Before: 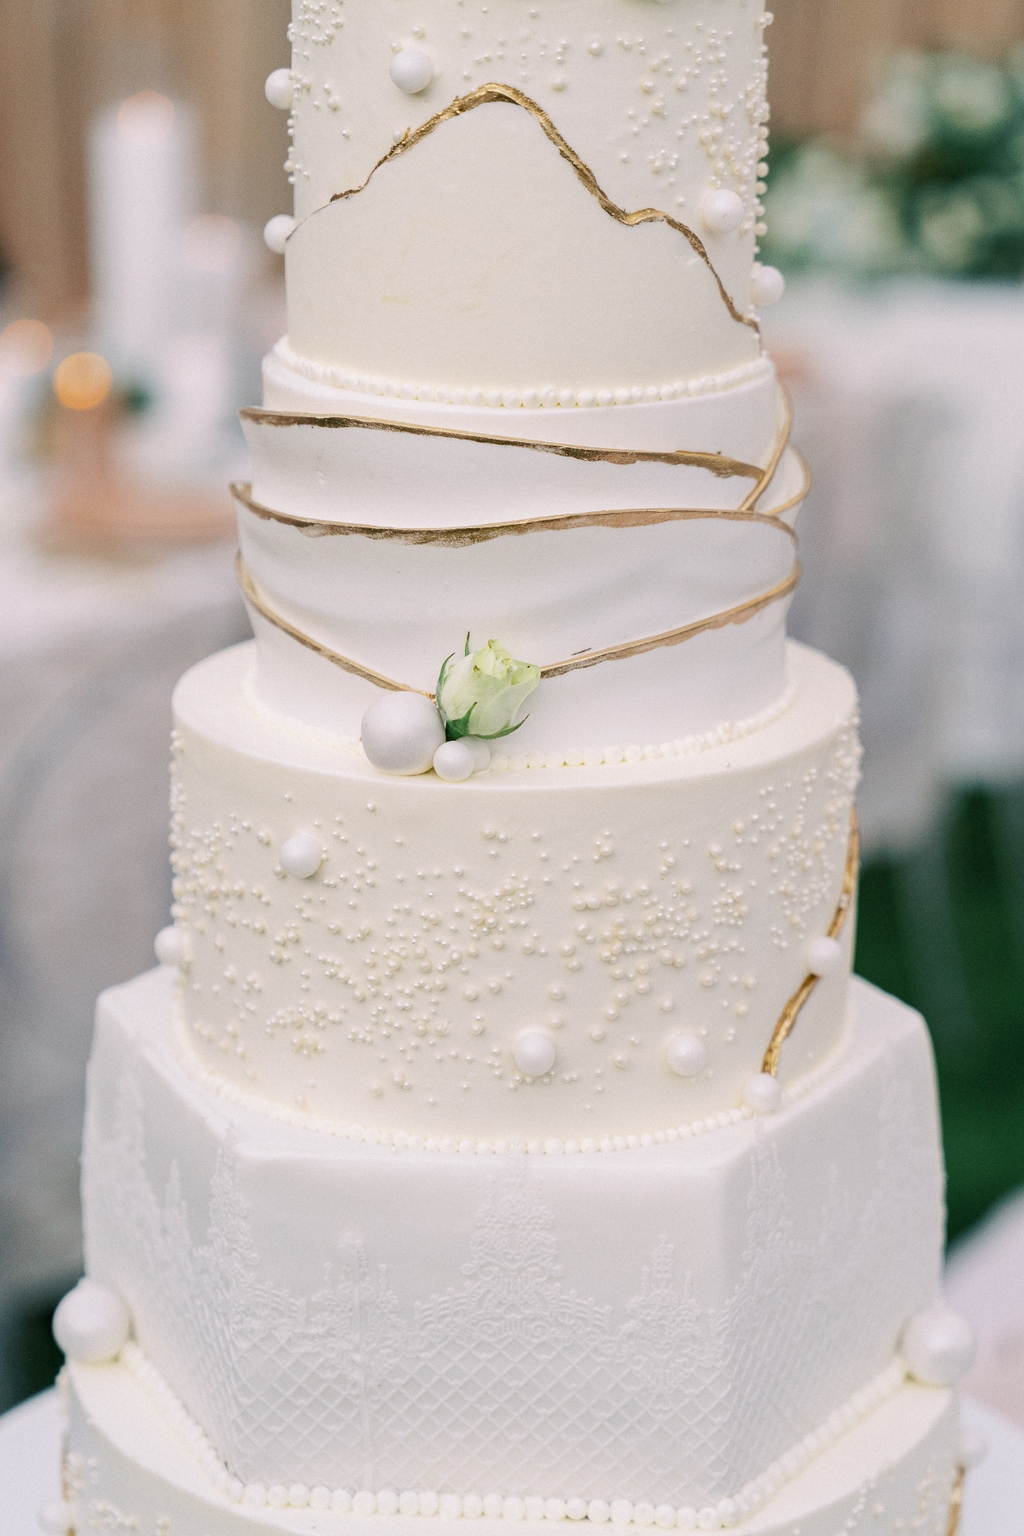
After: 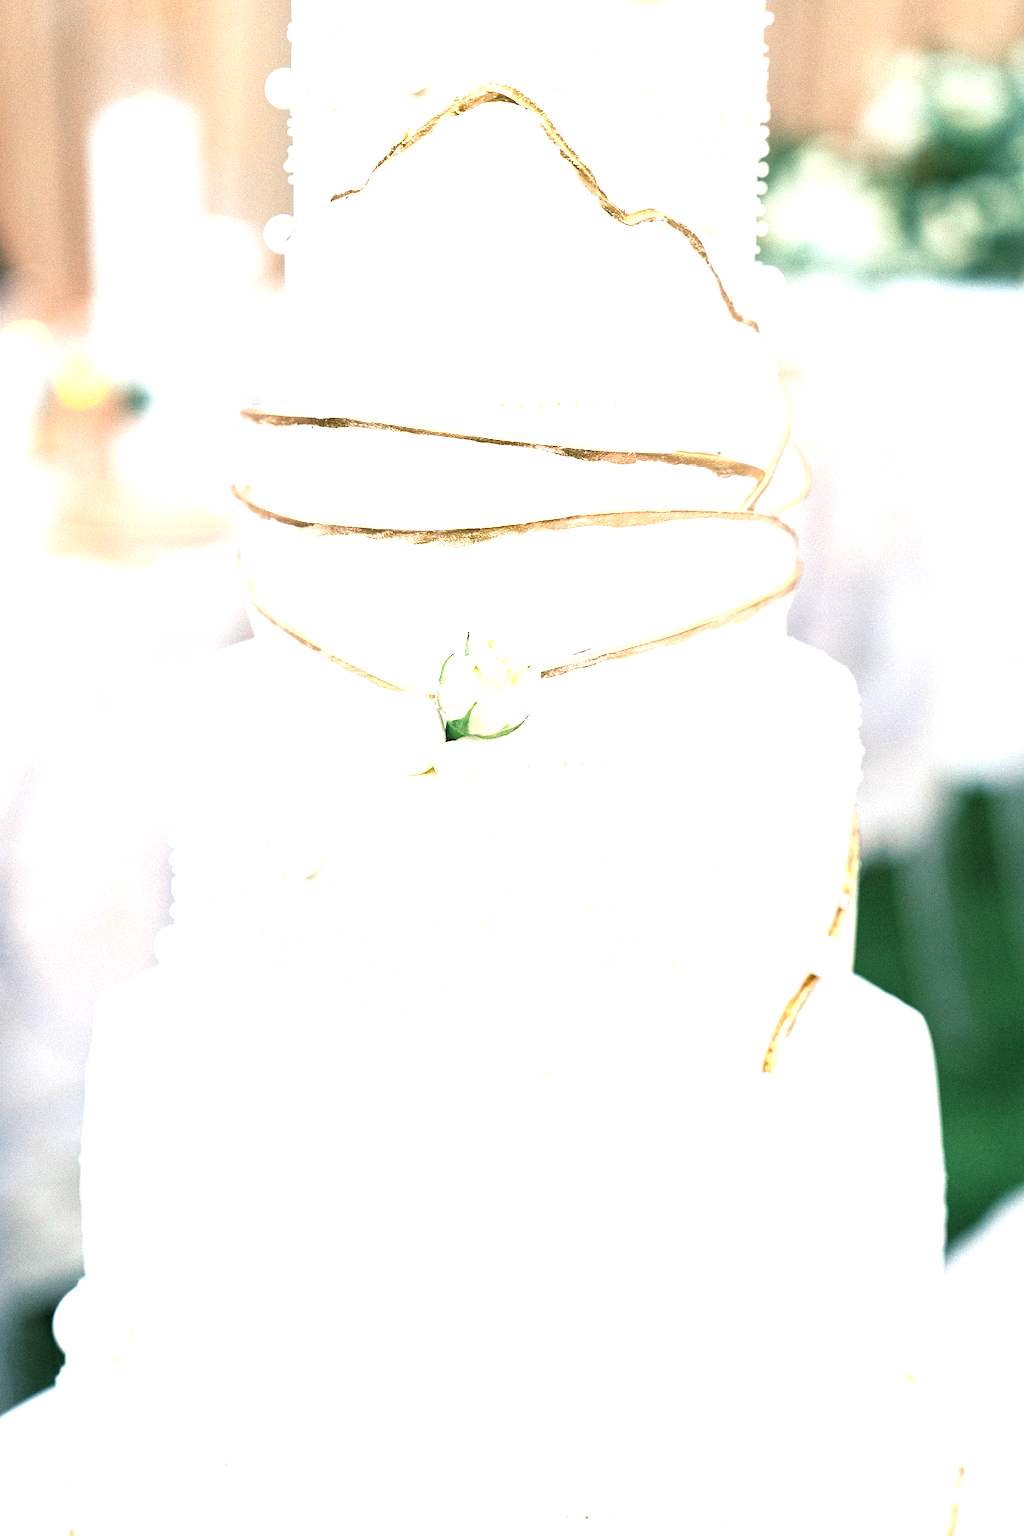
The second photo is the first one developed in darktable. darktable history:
exposure: black level correction 0, exposure 1.554 EV, compensate exposure bias true, compensate highlight preservation false
